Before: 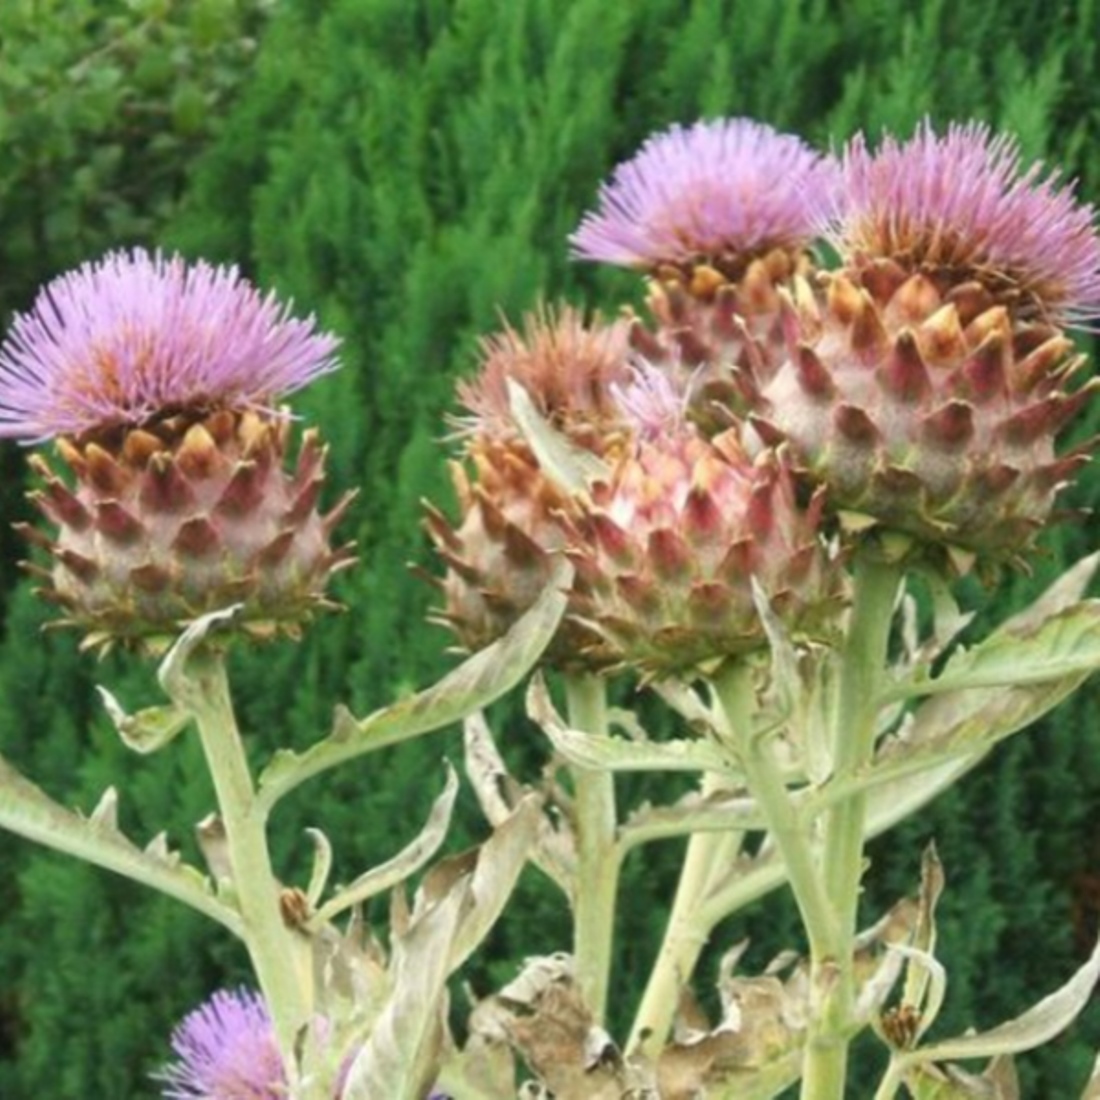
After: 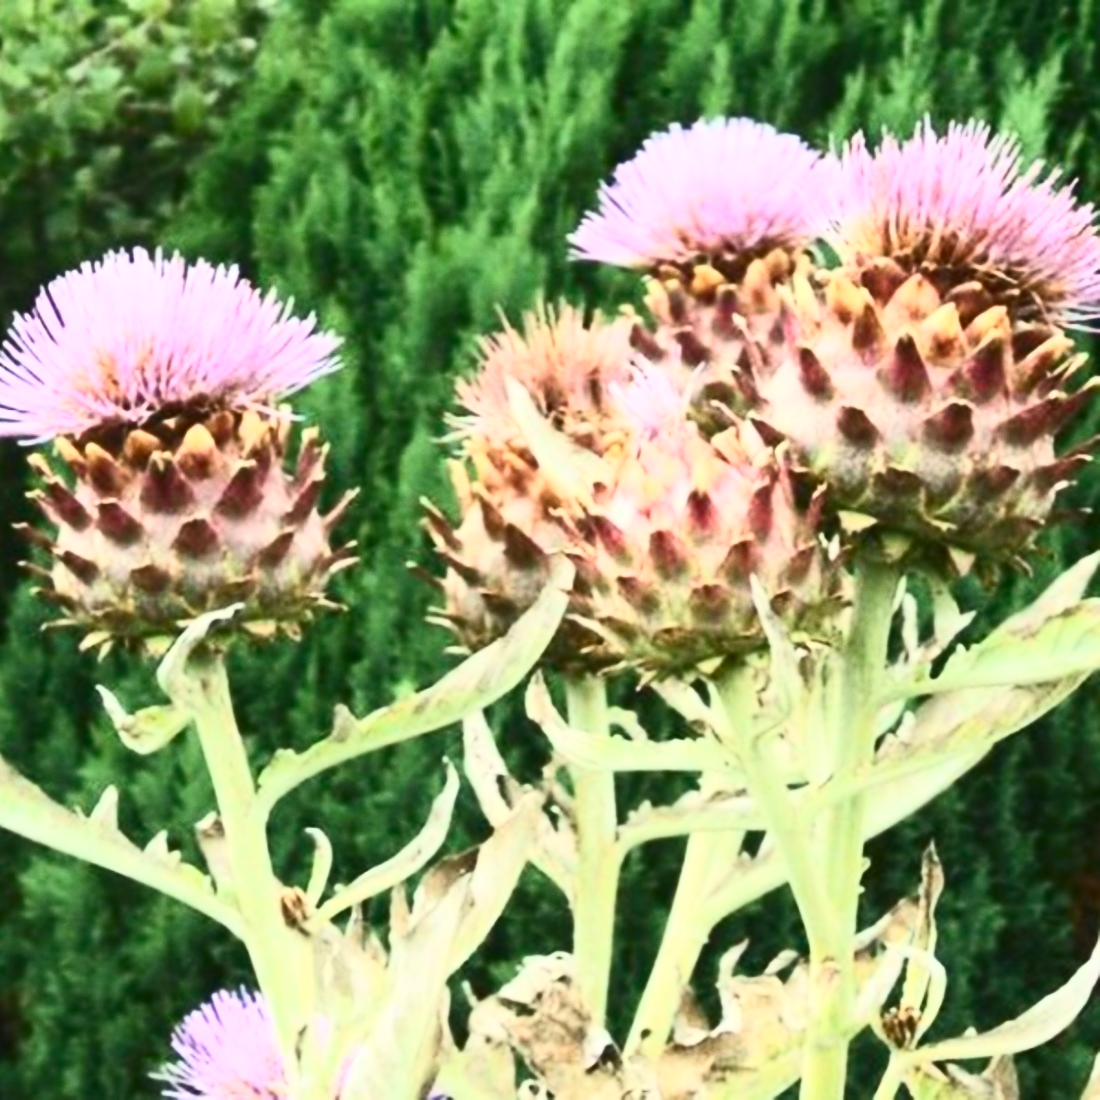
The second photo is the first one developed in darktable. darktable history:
sharpen: amount 0.202
contrast brightness saturation: contrast 0.639, brightness 0.334, saturation 0.144
exposure: exposure -0.061 EV, compensate exposure bias true, compensate highlight preservation false
